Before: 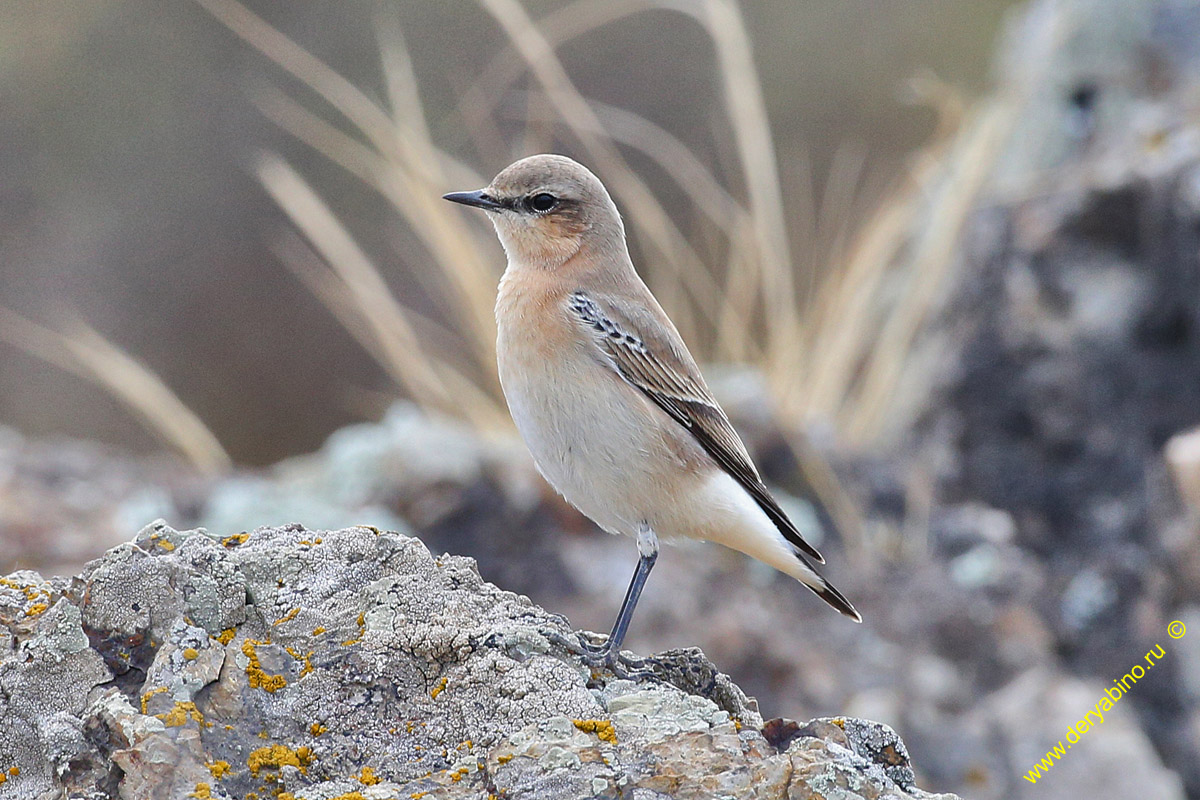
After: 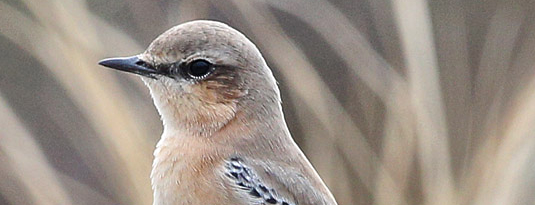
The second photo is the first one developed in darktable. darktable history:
crop: left 28.737%, top 16.791%, right 26.667%, bottom 57.572%
local contrast: mode bilateral grid, contrast 20, coarseness 100, detail 150%, midtone range 0.2
